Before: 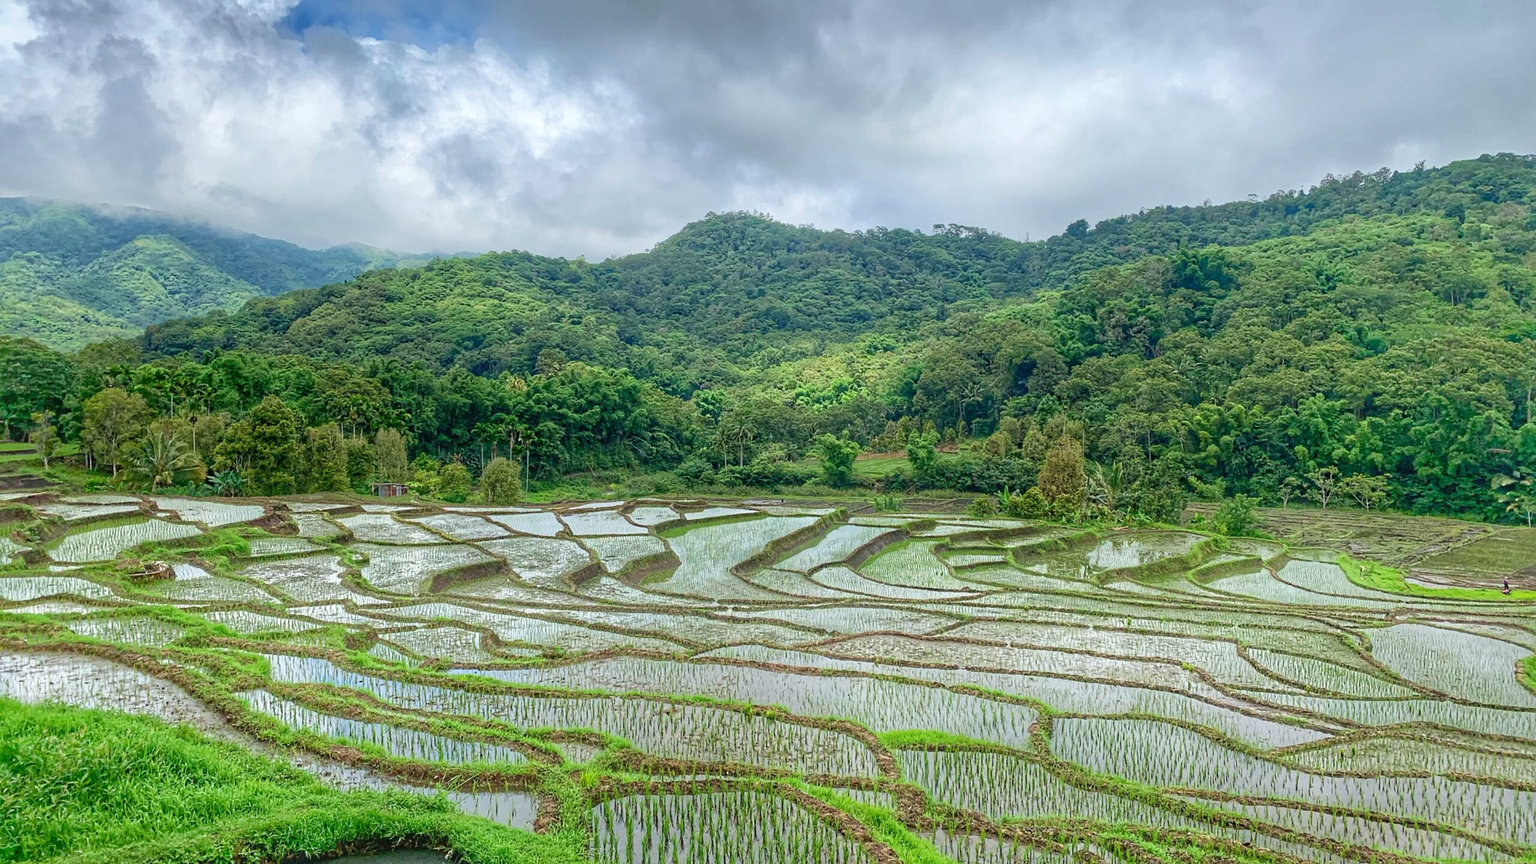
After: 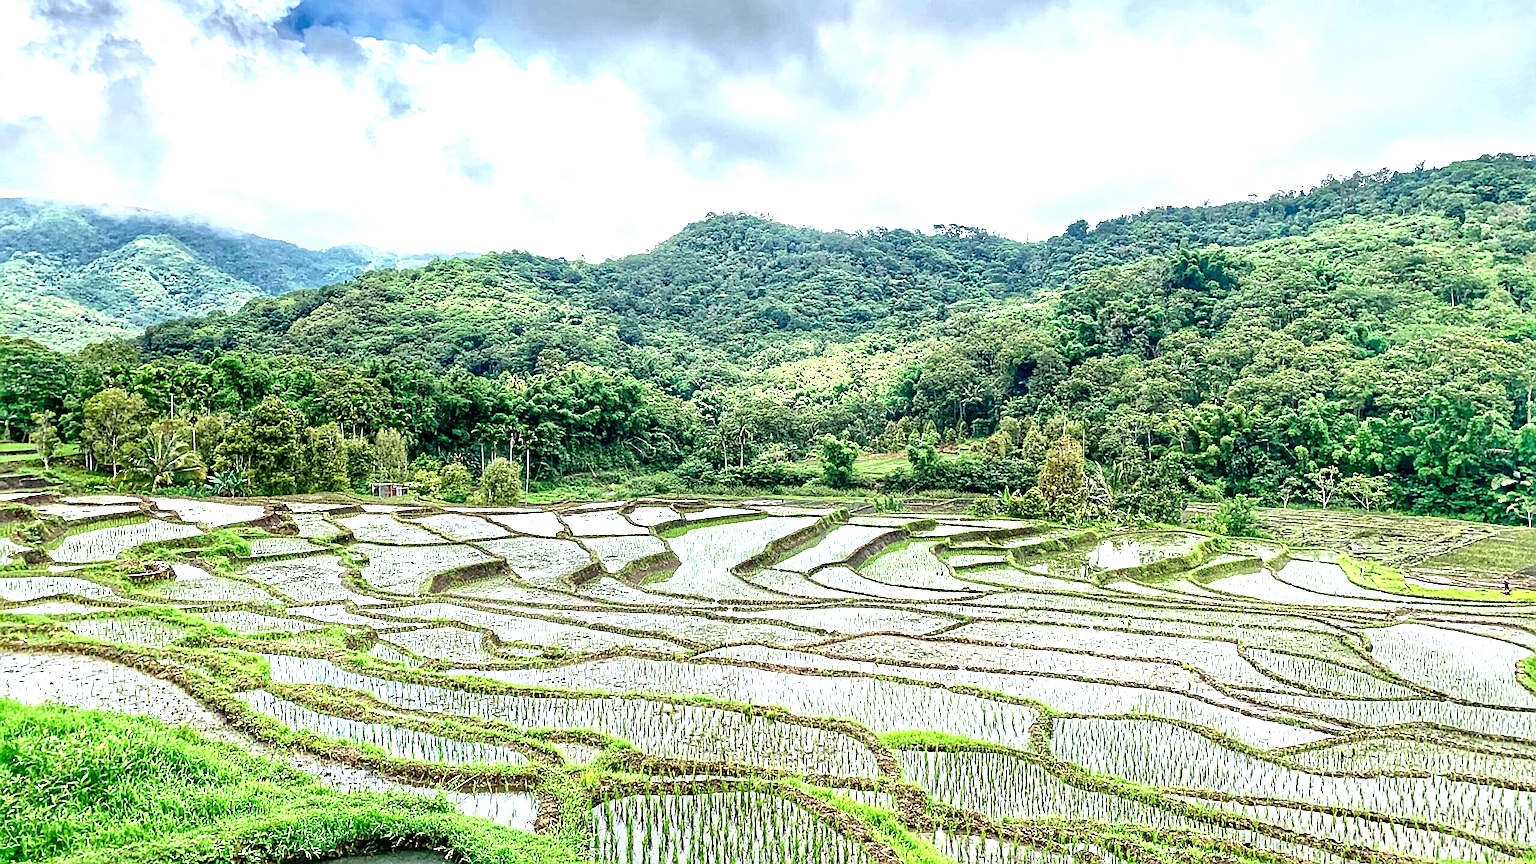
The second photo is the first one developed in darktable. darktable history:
exposure: black level correction 0, exposure 1.105 EV, compensate highlight preservation false
contrast brightness saturation: contrast 0.014, saturation -0.046
sharpen: on, module defaults
contrast equalizer: octaves 7, y [[0.601, 0.6, 0.598, 0.598, 0.6, 0.601], [0.5 ×6], [0.5 ×6], [0 ×6], [0 ×6]]
